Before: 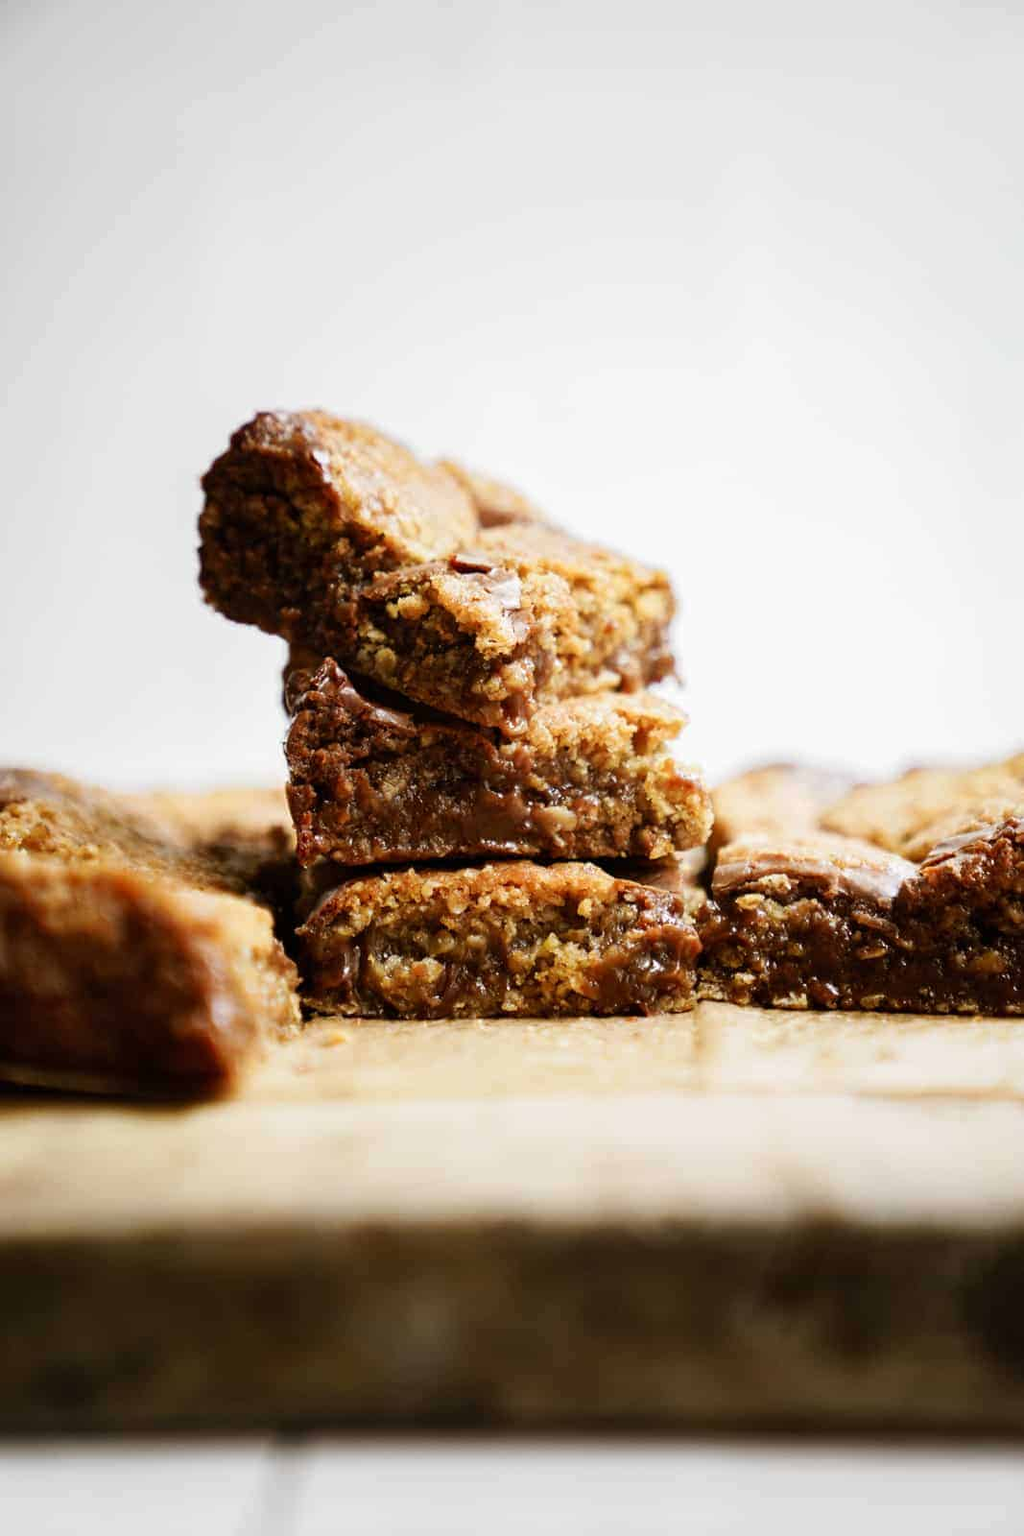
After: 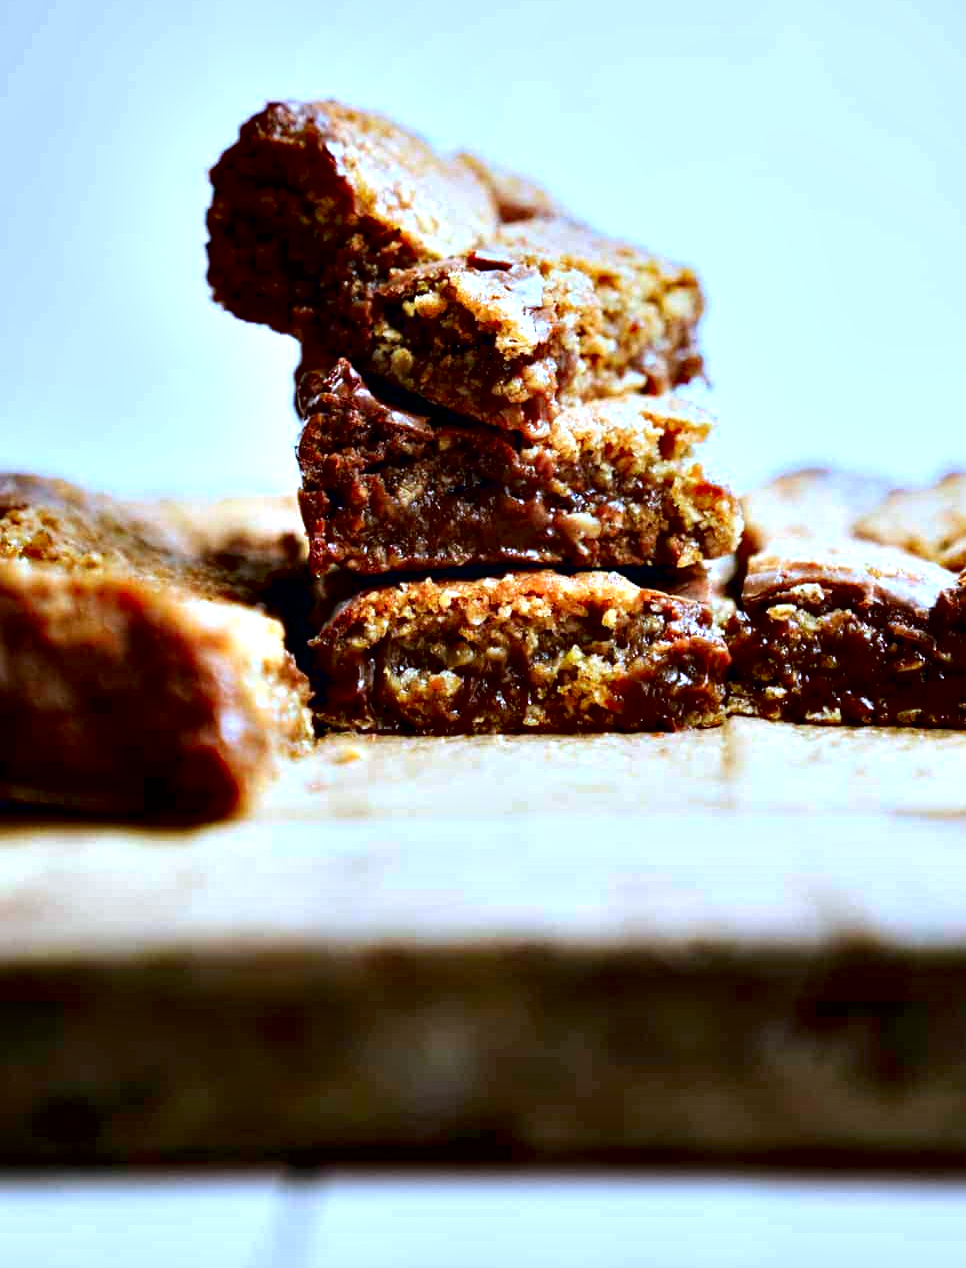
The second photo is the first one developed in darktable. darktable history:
crop: top 20.439%, right 9.454%, bottom 0.307%
contrast brightness saturation: brightness -0.02, saturation 0.341
tone equalizer: edges refinement/feathering 500, mask exposure compensation -1.57 EV, preserve details no
contrast equalizer: octaves 7, y [[0.6 ×6], [0.55 ×6], [0 ×6], [0 ×6], [0 ×6]]
color calibration: illuminant custom, x 0.39, y 0.392, temperature 3870.57 K
